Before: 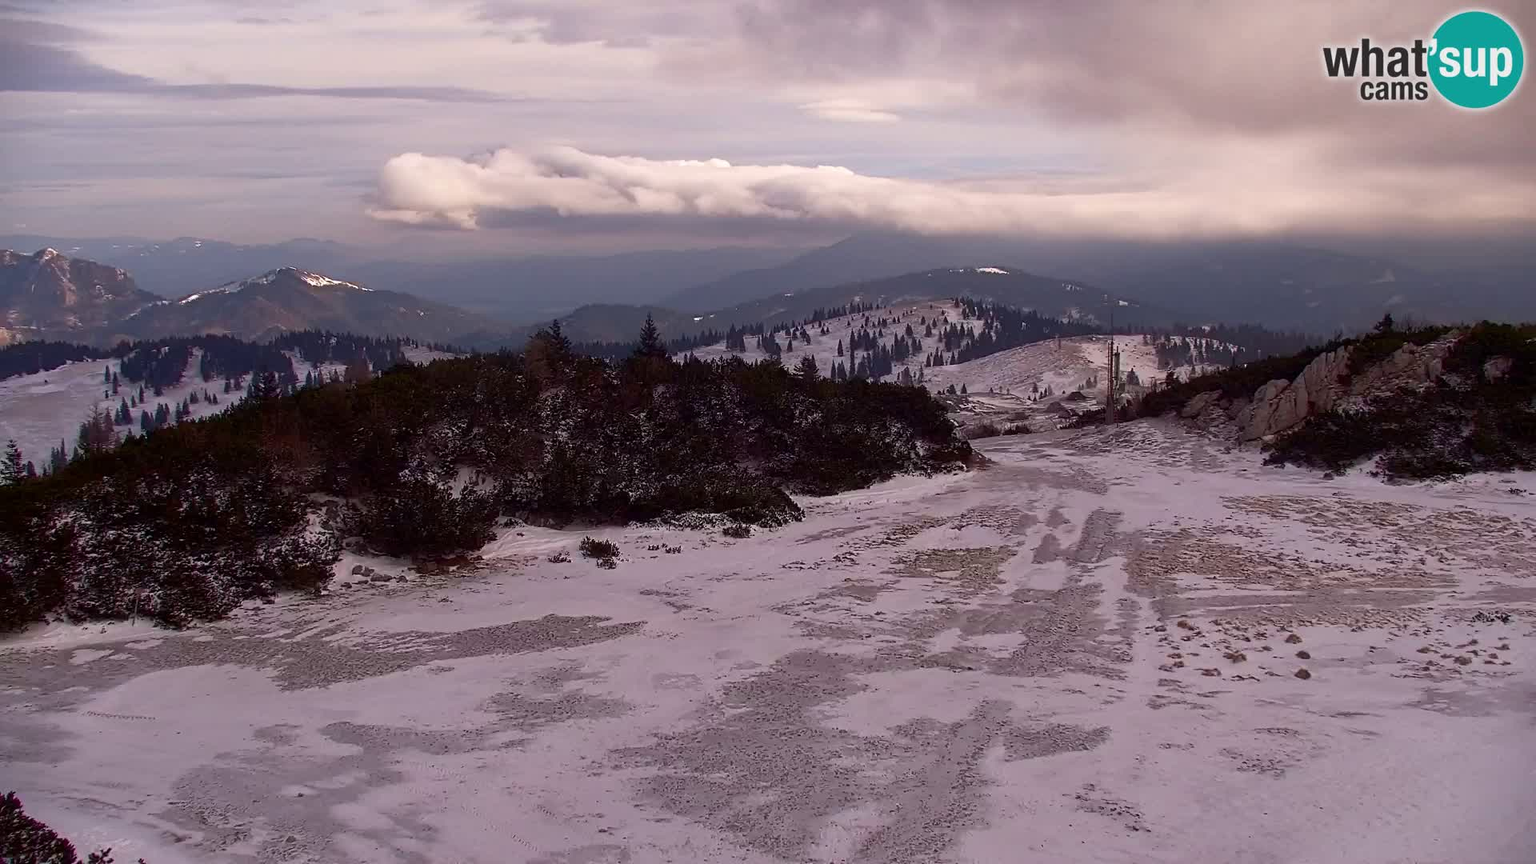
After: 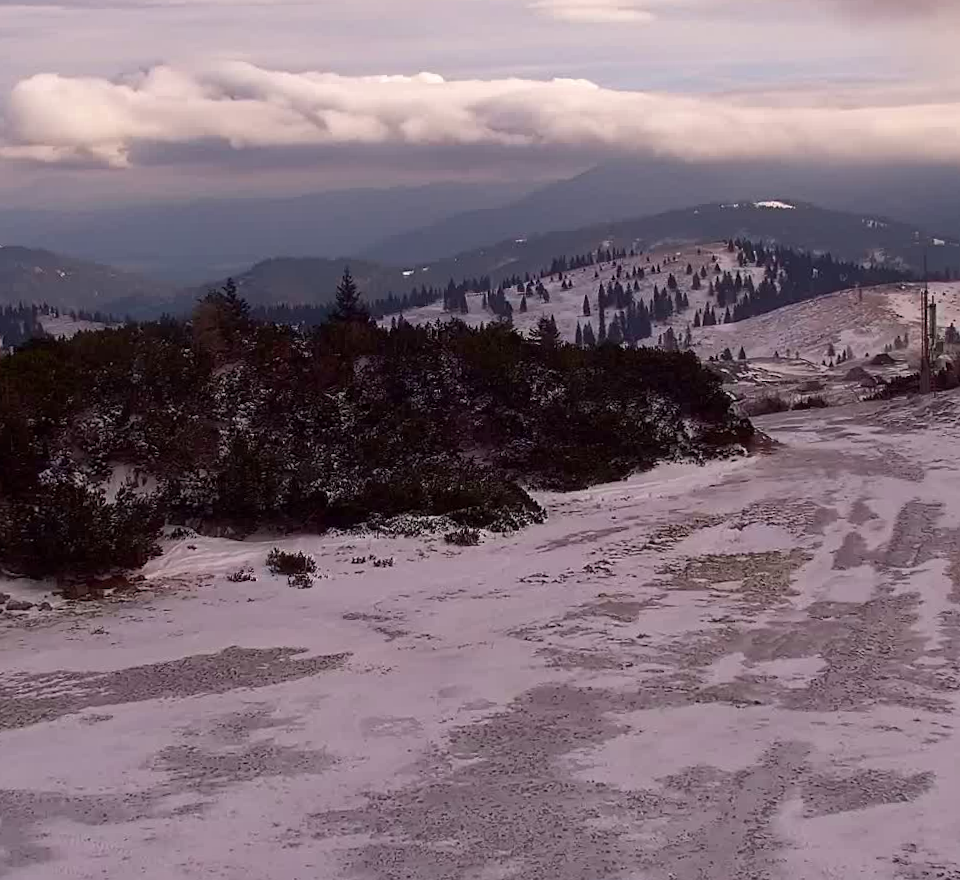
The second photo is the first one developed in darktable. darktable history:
crop and rotate: angle 0.02°, left 24.353%, top 13.219%, right 26.156%, bottom 8.224%
rotate and perspective: rotation -1.24°, automatic cropping off
